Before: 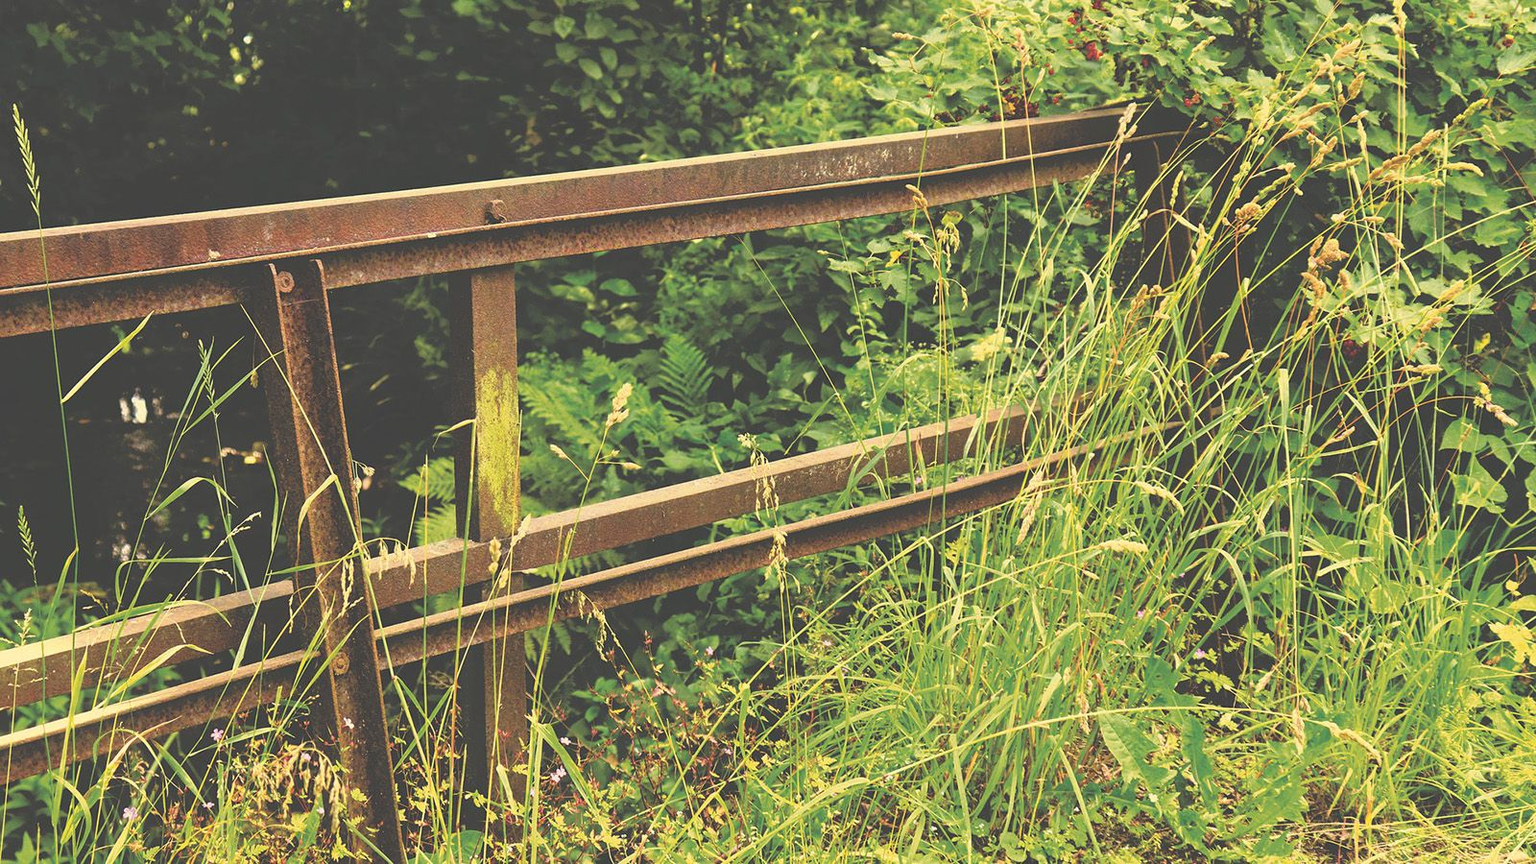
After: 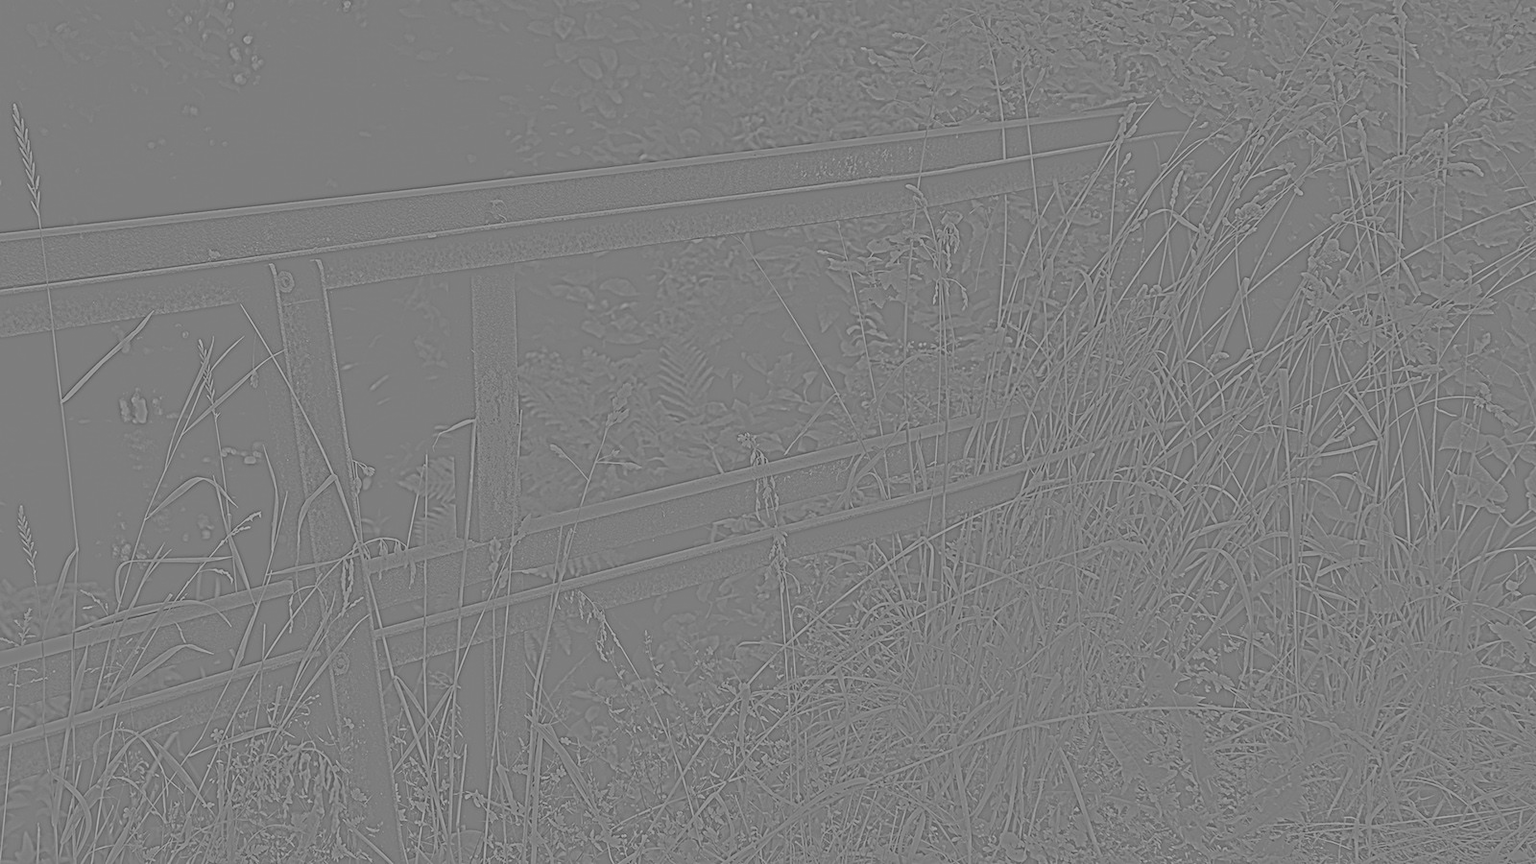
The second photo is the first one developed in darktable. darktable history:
levels: levels [0, 0.476, 0.951]
color calibration: x 0.37, y 0.382, temperature 4313.32 K
highpass: sharpness 9.84%, contrast boost 9.94%
contrast brightness saturation: saturation -1
